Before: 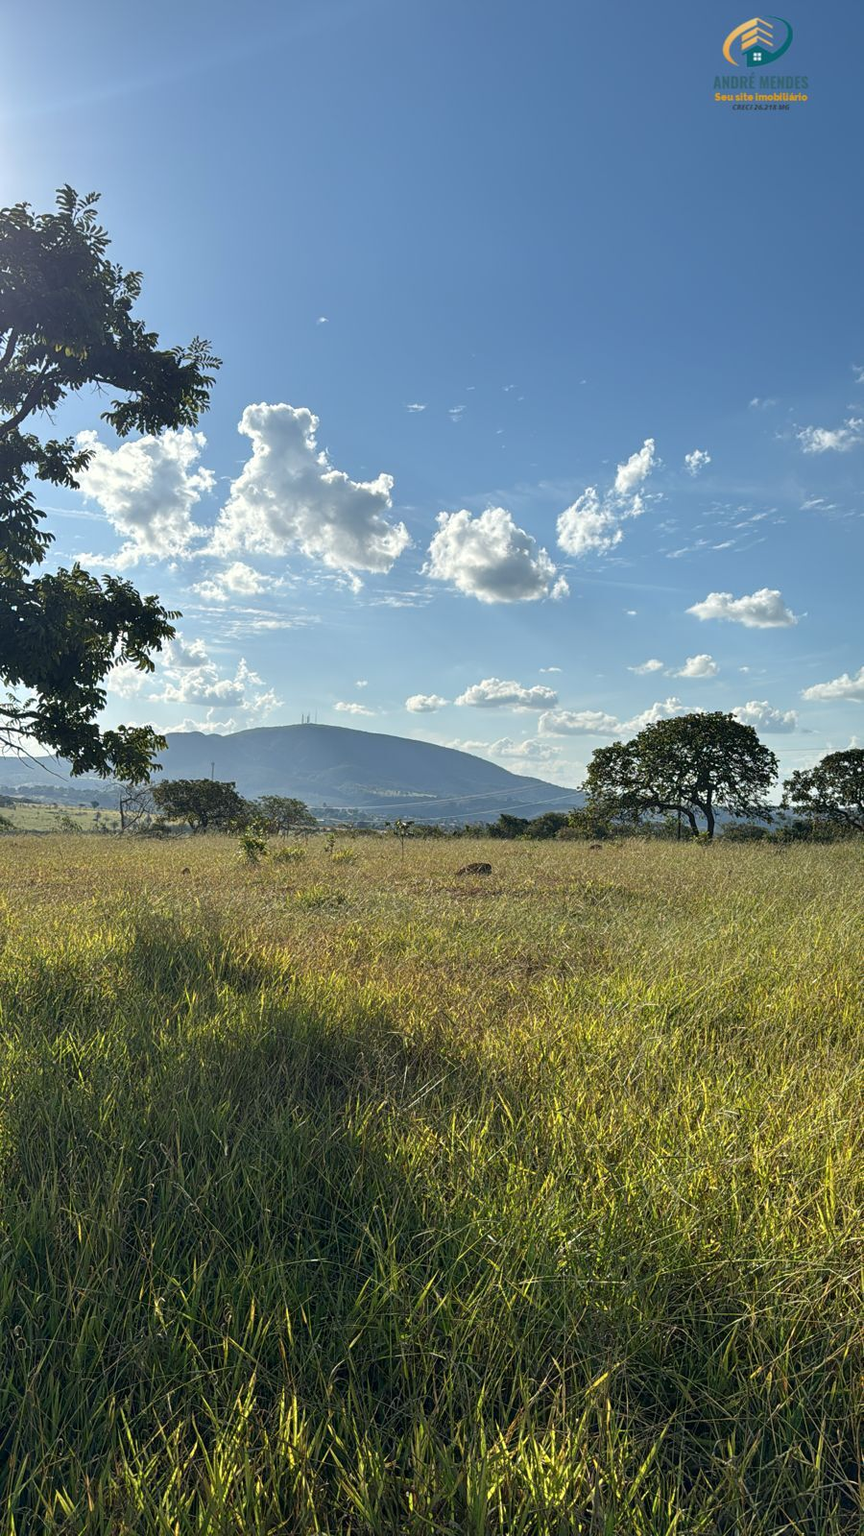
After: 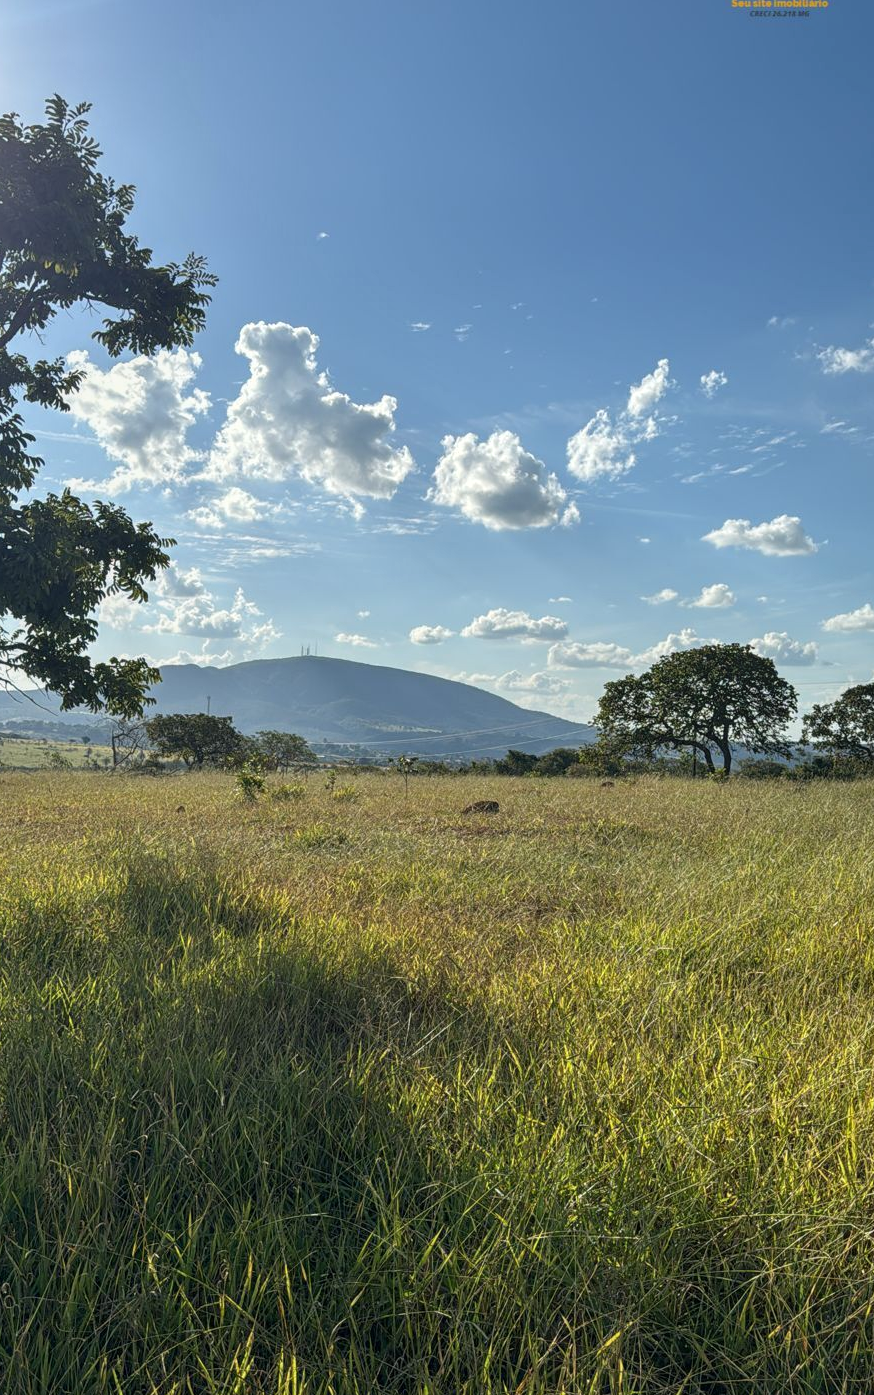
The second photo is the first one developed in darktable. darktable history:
crop: left 1.507%, top 6.147%, right 1.379%, bottom 6.637%
local contrast: detail 110%
